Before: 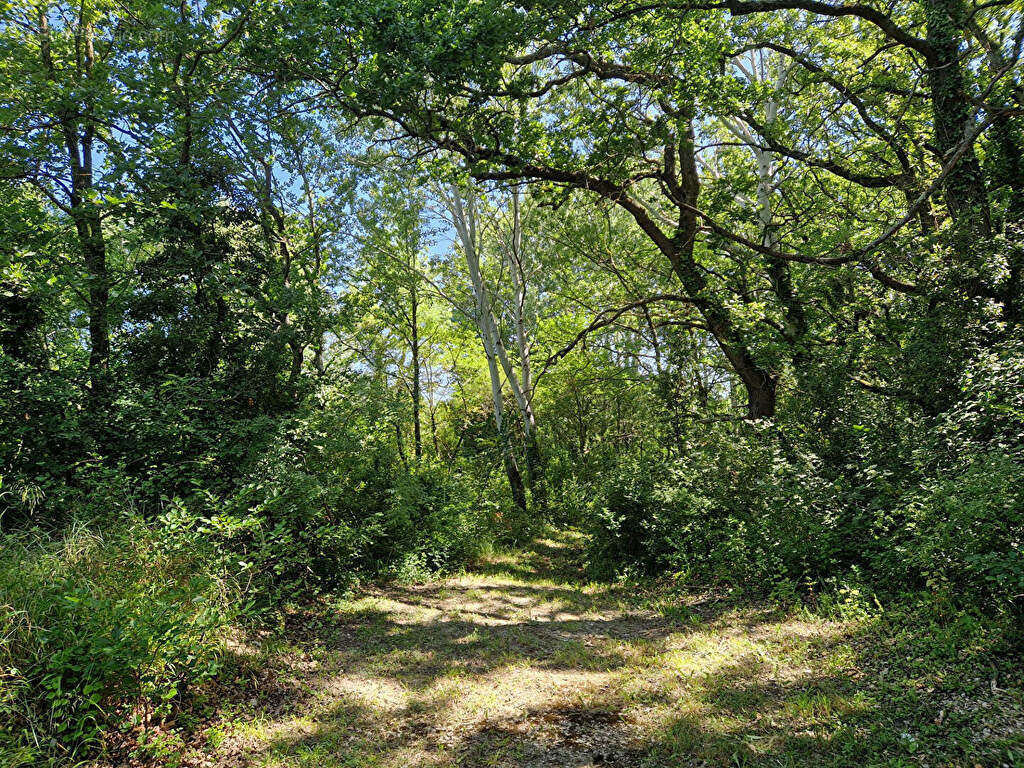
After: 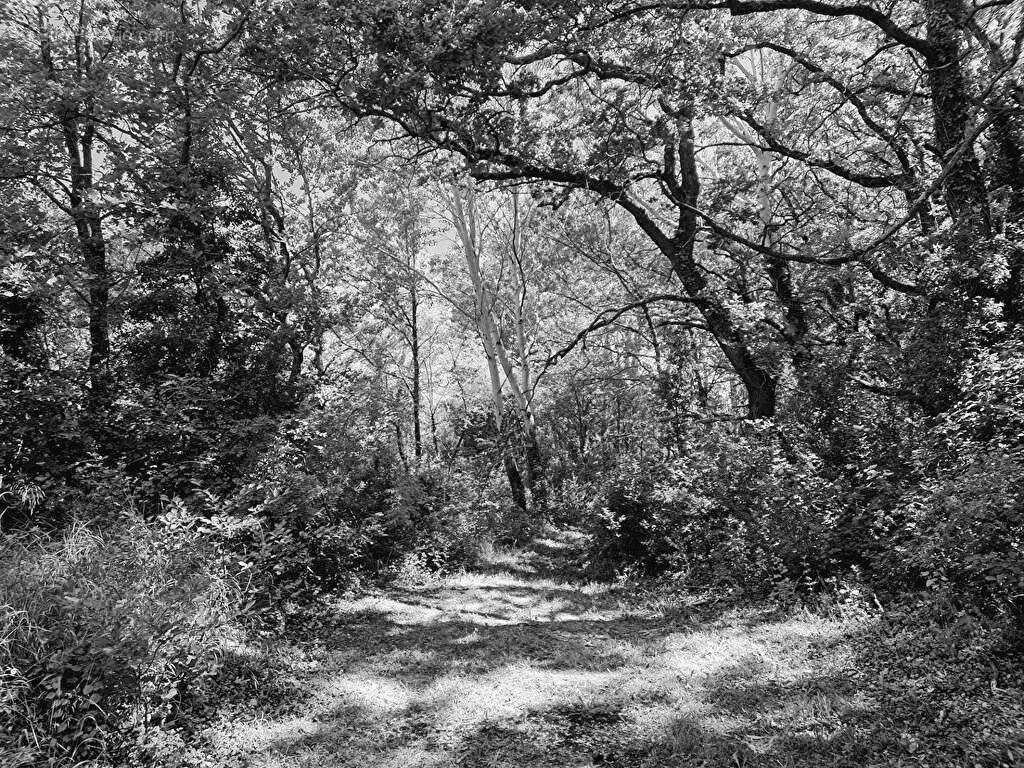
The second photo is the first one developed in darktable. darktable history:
tone curve: curves: ch0 [(0, 0.019) (0.066, 0.054) (0.184, 0.184) (0.369, 0.417) (0.501, 0.586) (0.617, 0.71) (0.743, 0.787) (0.997, 0.997)]; ch1 [(0, 0) (0.187, 0.156) (0.388, 0.372) (0.437, 0.428) (0.474, 0.472) (0.499, 0.5) (0.521, 0.514) (0.548, 0.567) (0.6, 0.629) (0.82, 0.831) (1, 1)]; ch2 [(0, 0) (0.234, 0.227) (0.352, 0.372) (0.459, 0.484) (0.5, 0.505) (0.518, 0.516) (0.529, 0.541) (0.56, 0.594) (0.607, 0.644) (0.74, 0.771) (0.858, 0.873) (0.999, 0.994)], preserve colors none
color zones: curves: ch1 [(0, -0.394) (0.143, -0.394) (0.286, -0.394) (0.429, -0.392) (0.571, -0.391) (0.714, -0.391) (0.857, -0.391) (1, -0.394)]
